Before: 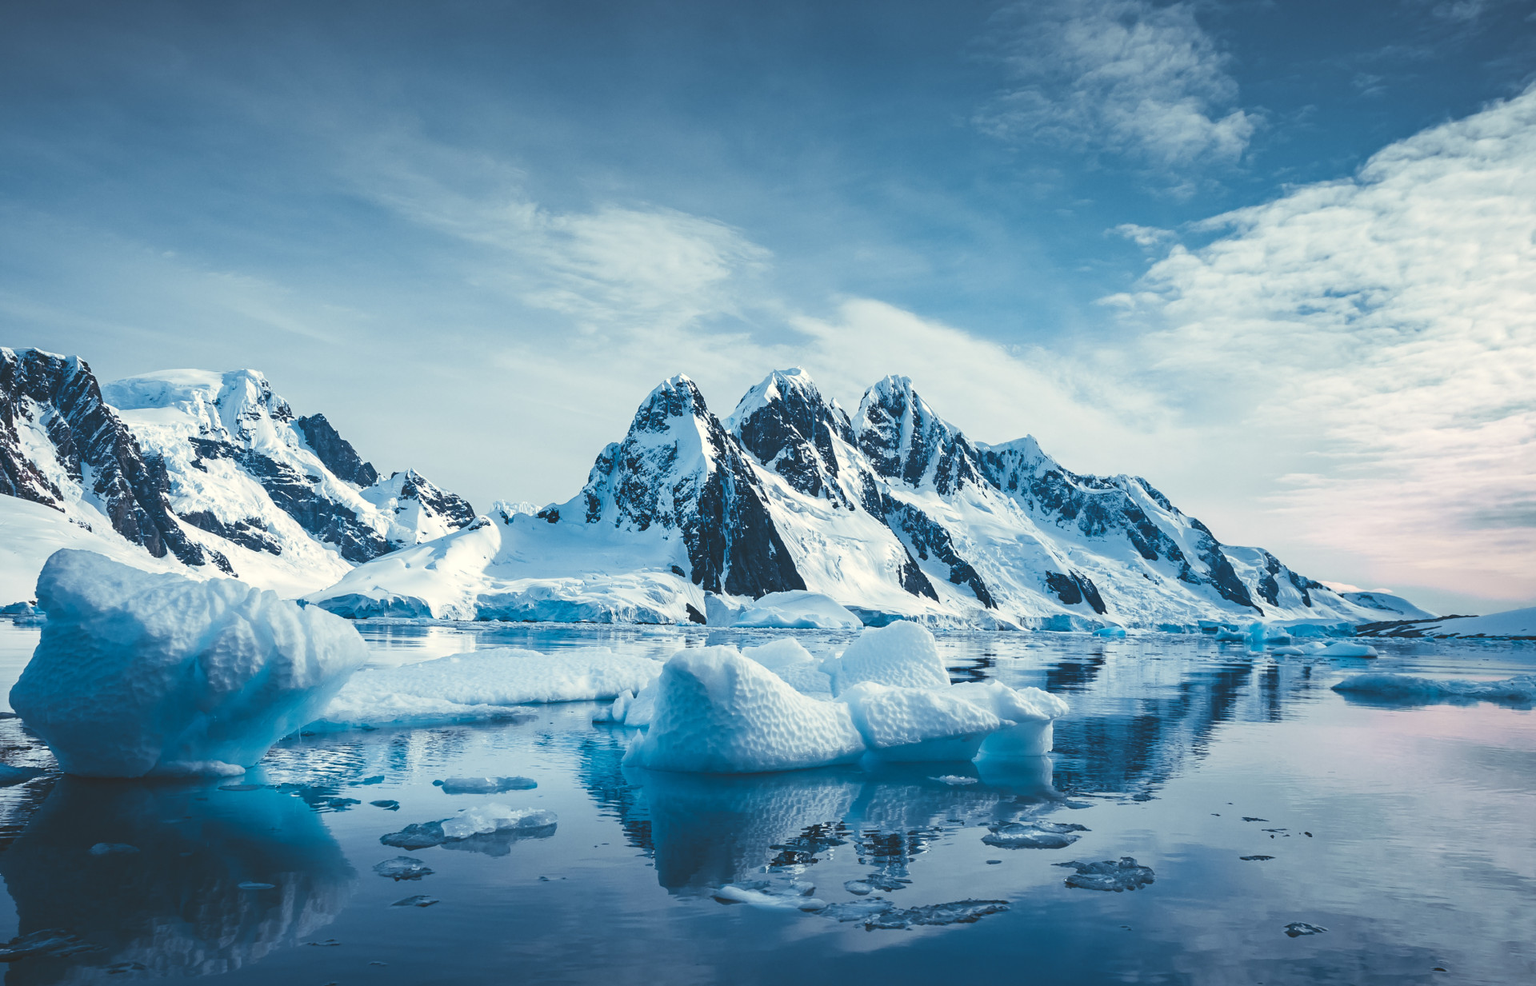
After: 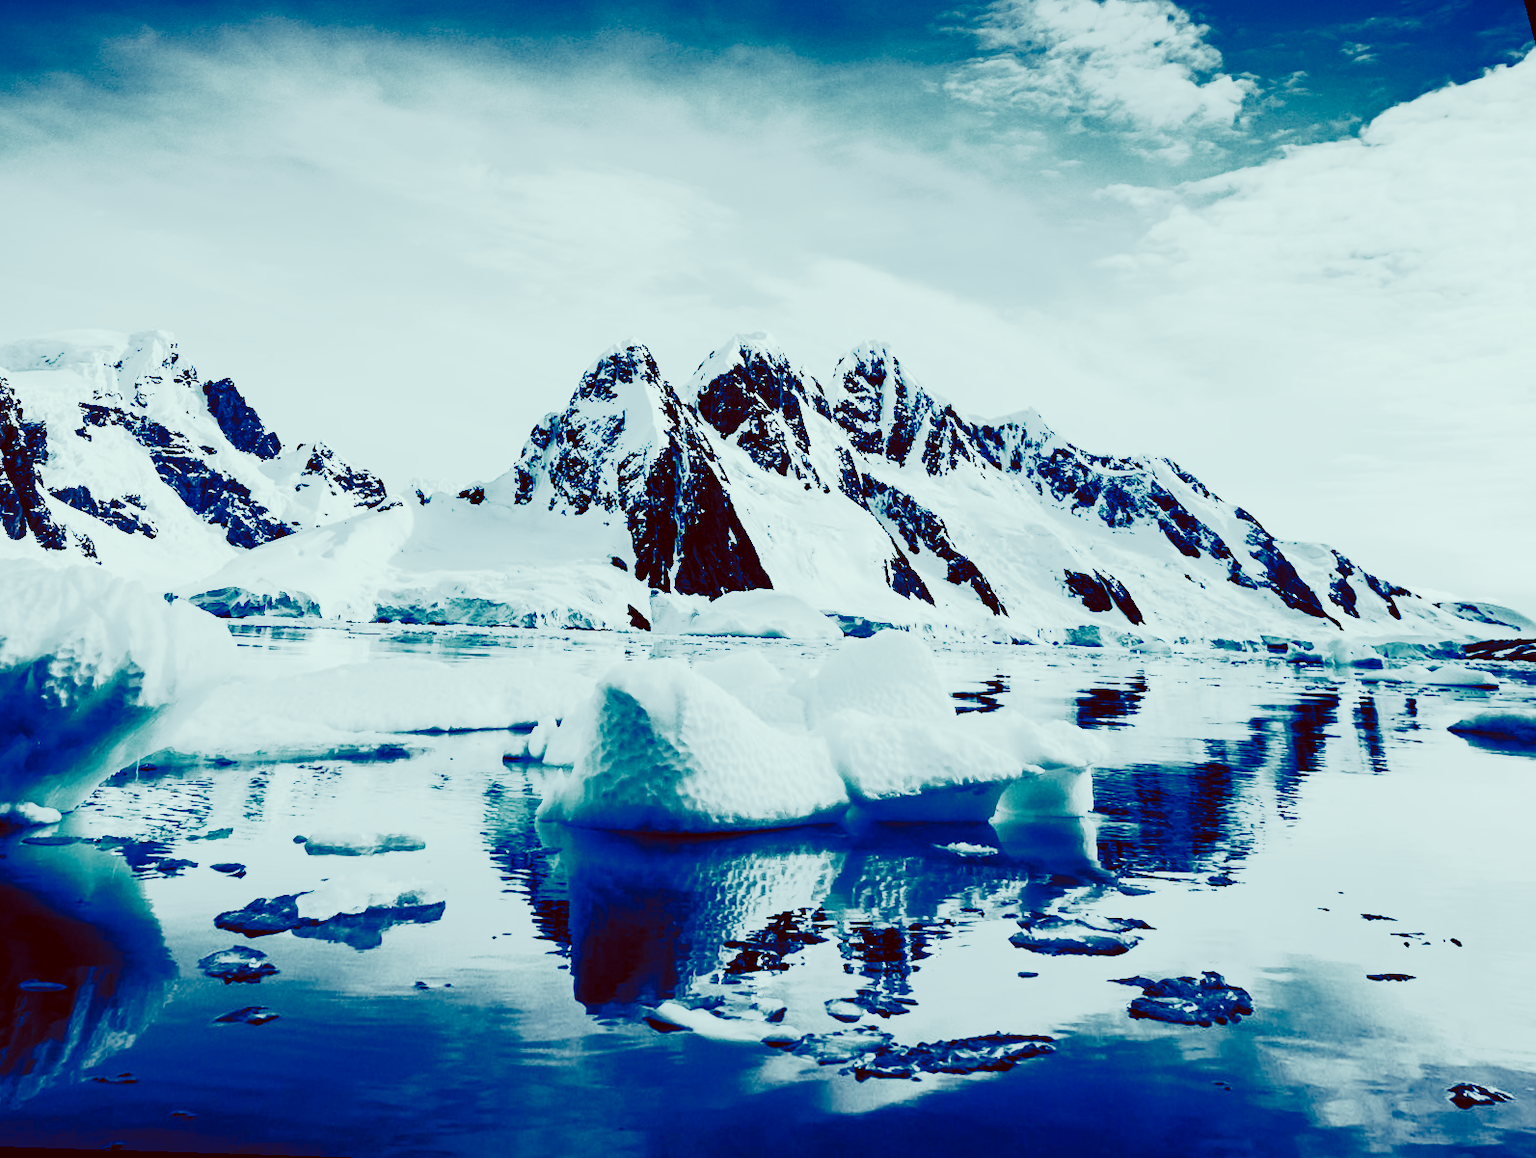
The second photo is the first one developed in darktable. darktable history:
rgb curve: curves: ch0 [(0, 0) (0.21, 0.15) (0.24, 0.21) (0.5, 0.75) (0.75, 0.96) (0.89, 0.99) (1, 1)]; ch1 [(0, 0.02) (0.21, 0.13) (0.25, 0.2) (0.5, 0.67) (0.75, 0.9) (0.89, 0.97) (1, 1)]; ch2 [(0, 0.02) (0.21, 0.13) (0.25, 0.2) (0.5, 0.67) (0.75, 0.9) (0.89, 0.97) (1, 1)], compensate middle gray true
rotate and perspective: rotation 0.72°, lens shift (vertical) -0.352, lens shift (horizontal) -0.051, crop left 0.152, crop right 0.859, crop top 0.019, crop bottom 0.964
color correction: highlights a* -7.23, highlights b* -0.161, shadows a* 20.08, shadows b* 11.73
color zones: curves: ch0 [(0, 0.497) (0.143, 0.5) (0.286, 0.5) (0.429, 0.483) (0.571, 0.116) (0.714, -0.006) (0.857, 0.28) (1, 0.497)]
color calibration: illuminant as shot in camera, x 0.358, y 0.373, temperature 4628.91 K
tone curve: curves: ch0 [(0, 0) (0.003, 0.004) (0.011, 0.006) (0.025, 0.008) (0.044, 0.012) (0.069, 0.017) (0.1, 0.021) (0.136, 0.029) (0.177, 0.043) (0.224, 0.062) (0.277, 0.108) (0.335, 0.166) (0.399, 0.301) (0.468, 0.467) (0.543, 0.64) (0.623, 0.803) (0.709, 0.908) (0.801, 0.969) (0.898, 0.988) (1, 1)], preserve colors none
